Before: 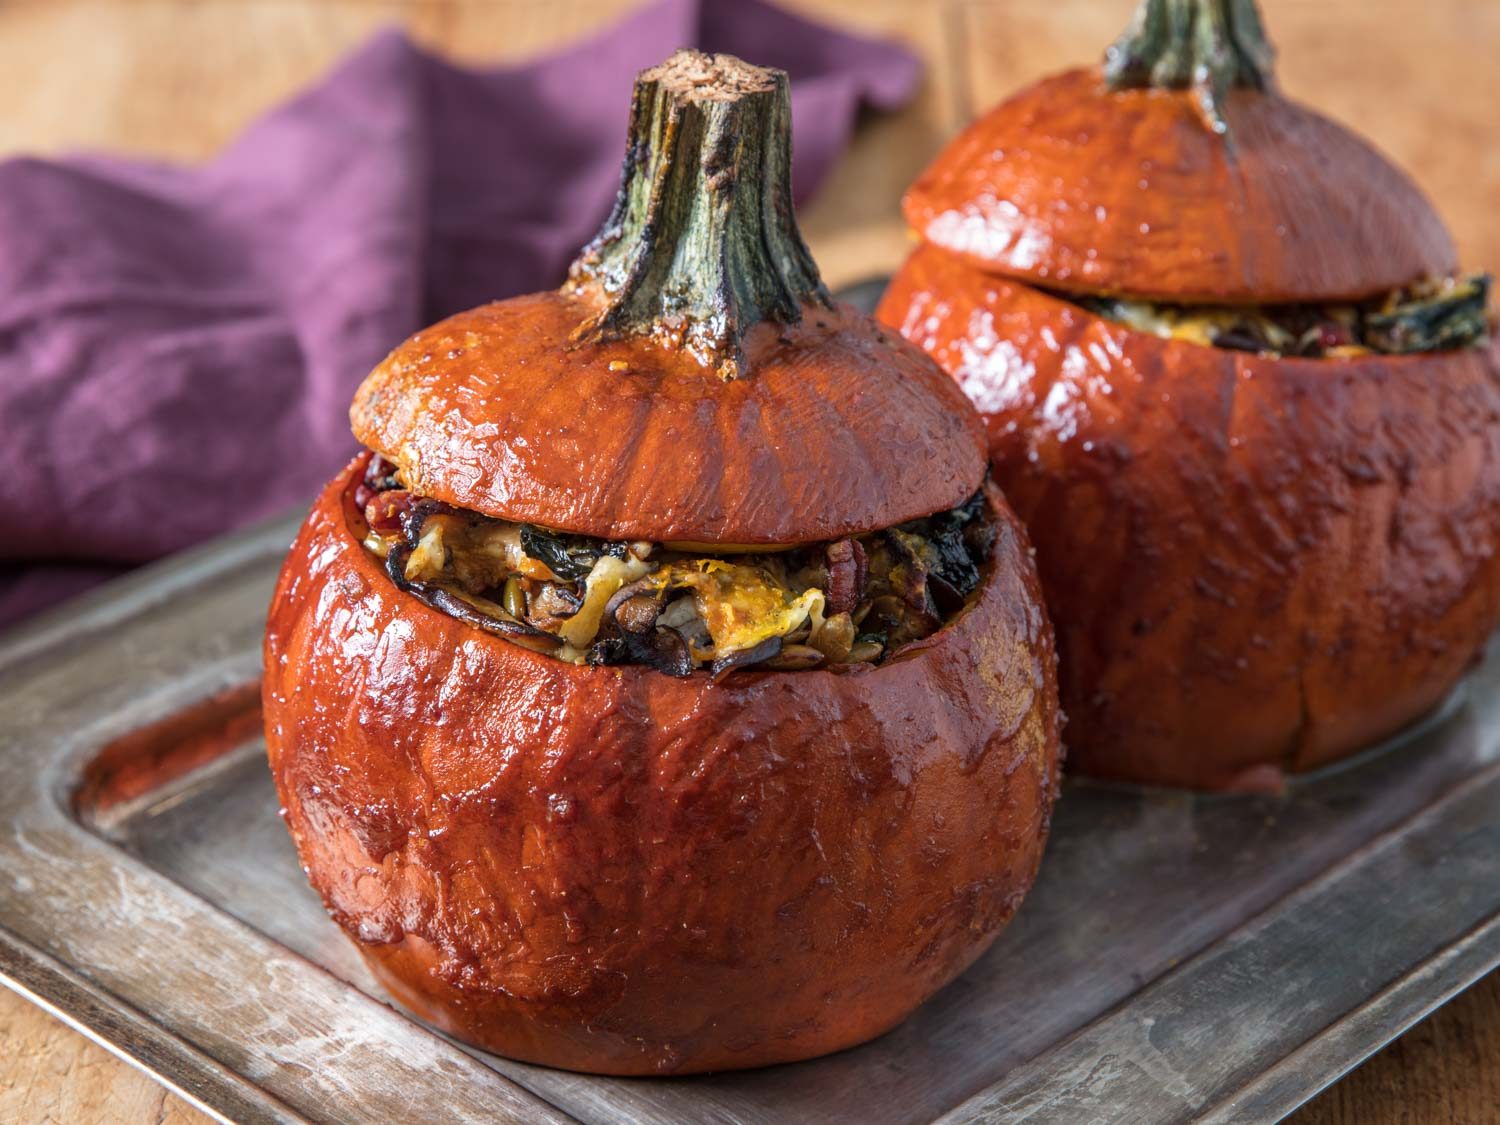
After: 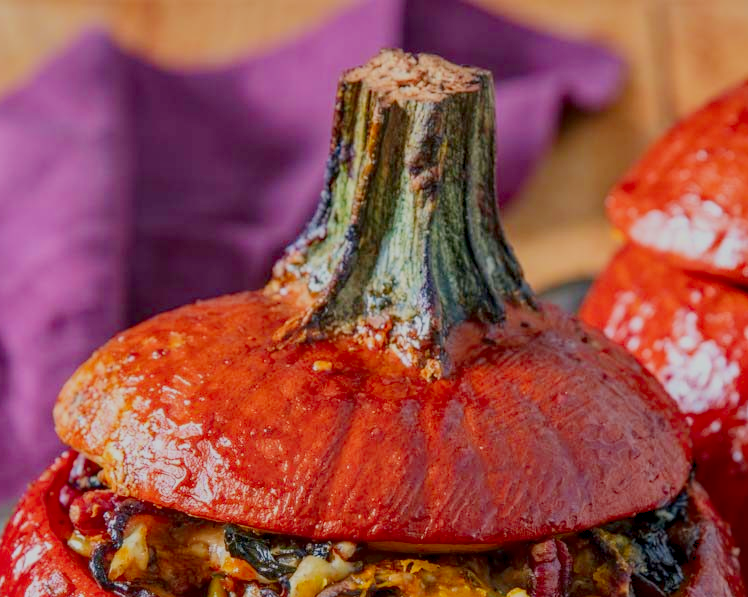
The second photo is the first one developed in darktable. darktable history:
haze removal: compatibility mode true, adaptive false
filmic rgb: black relative exposure -13.94 EV, white relative exposure 7.95 EV, hardness 3.73, latitude 49.8%, contrast 0.512
contrast brightness saturation: contrast 0.259, brightness 0.02, saturation 0.86
crop: left 19.735%, right 30.36%, bottom 46.927%
local contrast: on, module defaults
